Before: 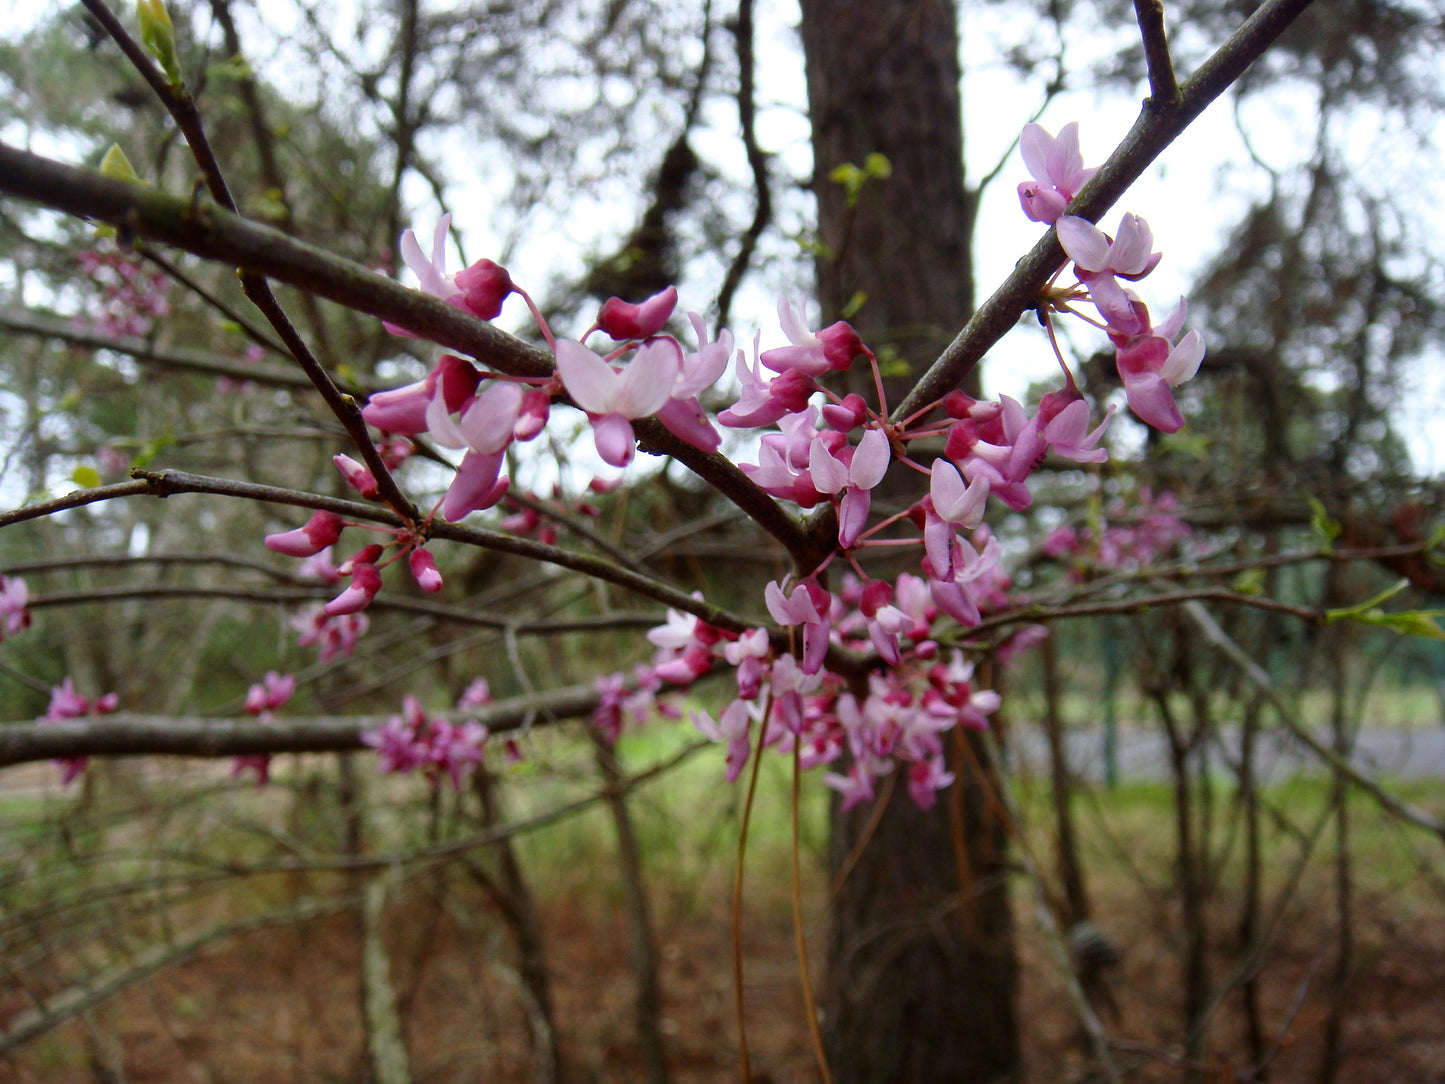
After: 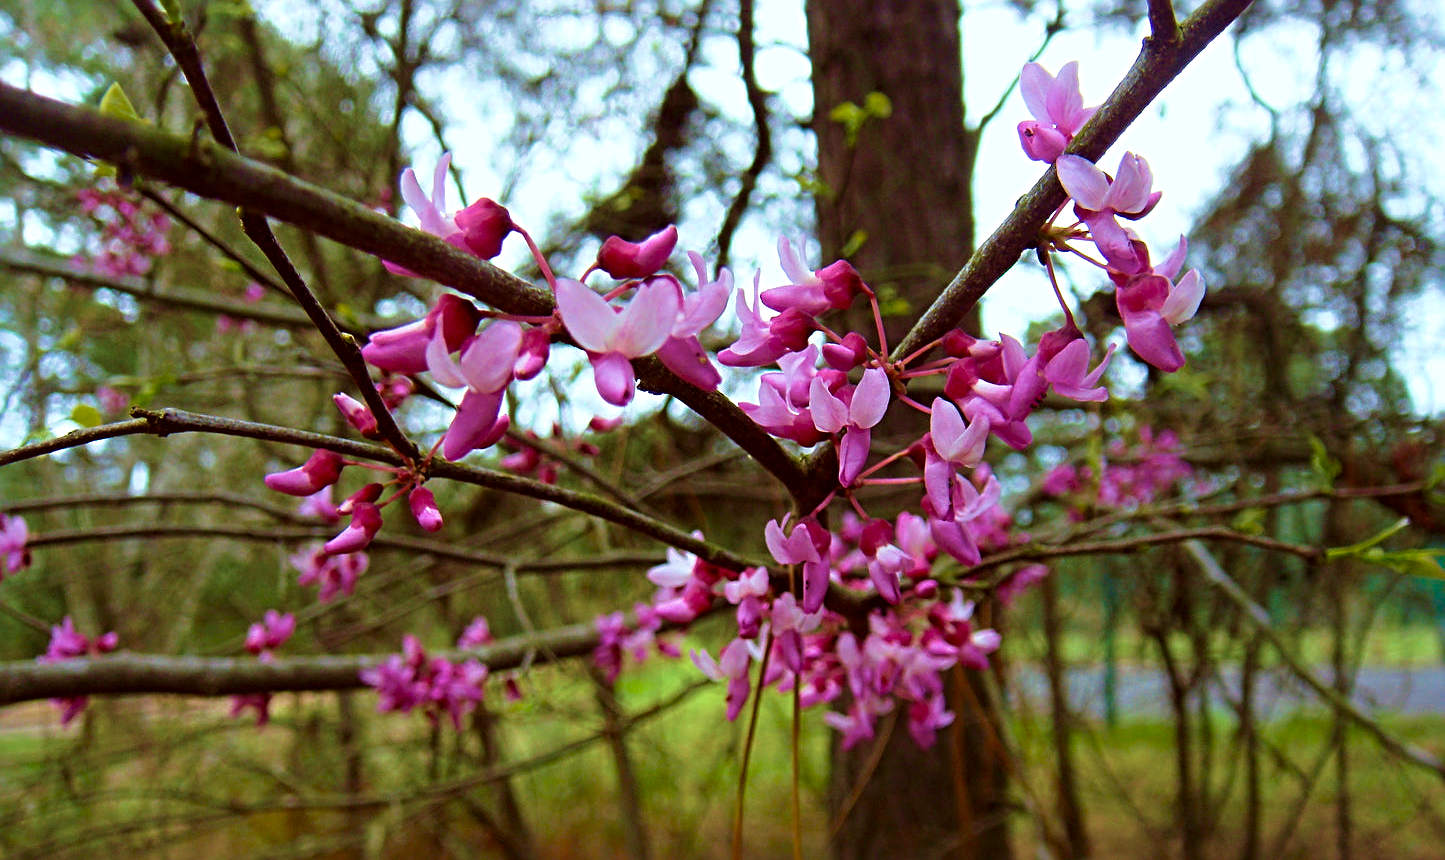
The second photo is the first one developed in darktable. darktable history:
velvia: strength 75%
crop and rotate: top 5.65%, bottom 14.993%
color balance rgb: linear chroma grading › global chroma 5.859%, perceptual saturation grading › global saturation 19.571%, global vibrance 18.709%
contrast brightness saturation: saturation -0.054
color zones: curves: ch0 [(0, 0.5) (0.143, 0.5) (0.286, 0.5) (0.429, 0.5) (0.571, 0.5) (0.714, 0.476) (0.857, 0.5) (1, 0.5)]; ch2 [(0, 0.5) (0.143, 0.5) (0.286, 0.5) (0.429, 0.5) (0.571, 0.5) (0.714, 0.487) (0.857, 0.5) (1, 0.5)]
color correction: highlights a* -4.98, highlights b* -3.18, shadows a* 4.19, shadows b* 4.29
shadows and highlights: shadows -23.14, highlights 46.72, soften with gaussian
sharpen: radius 3.986
